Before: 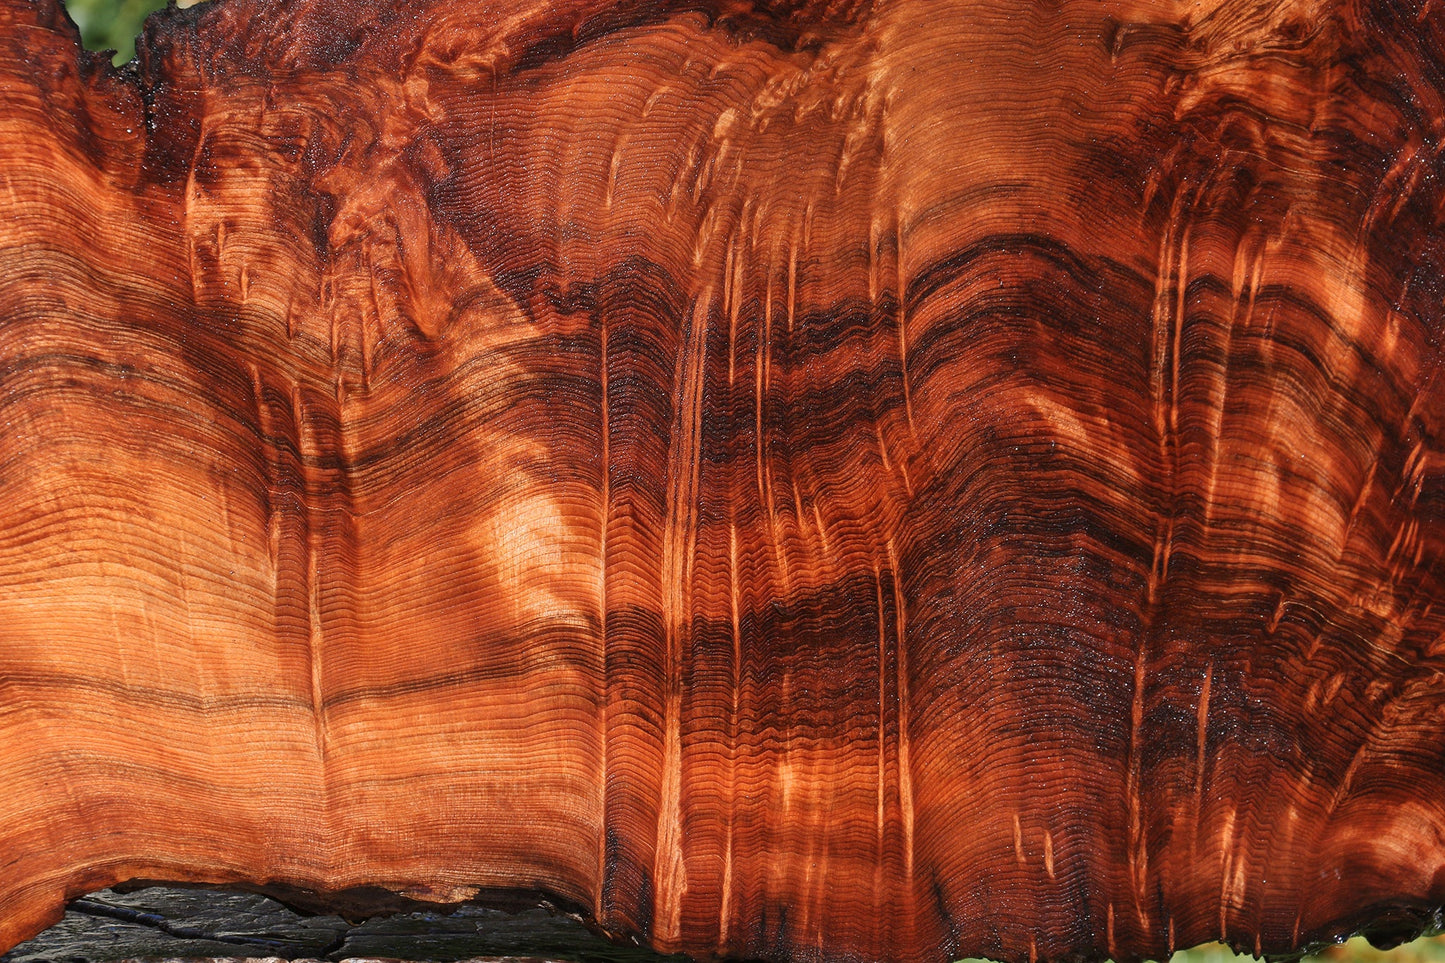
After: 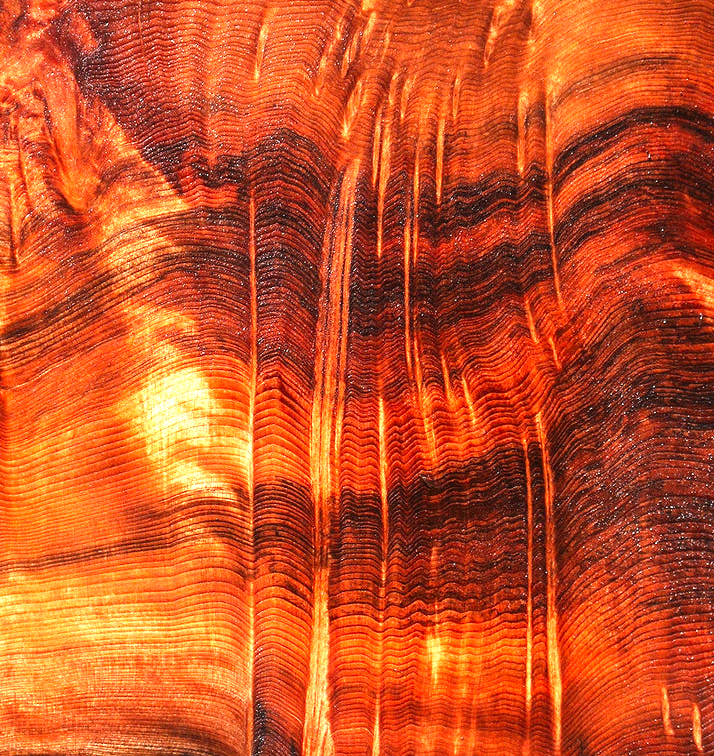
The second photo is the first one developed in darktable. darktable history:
crop and rotate: angle 0.02°, left 24.353%, top 13.219%, right 26.156%, bottom 8.224%
levels: levels [0.012, 0.367, 0.697]
color correction: highlights a* 0.816, highlights b* 2.78, saturation 1.1
